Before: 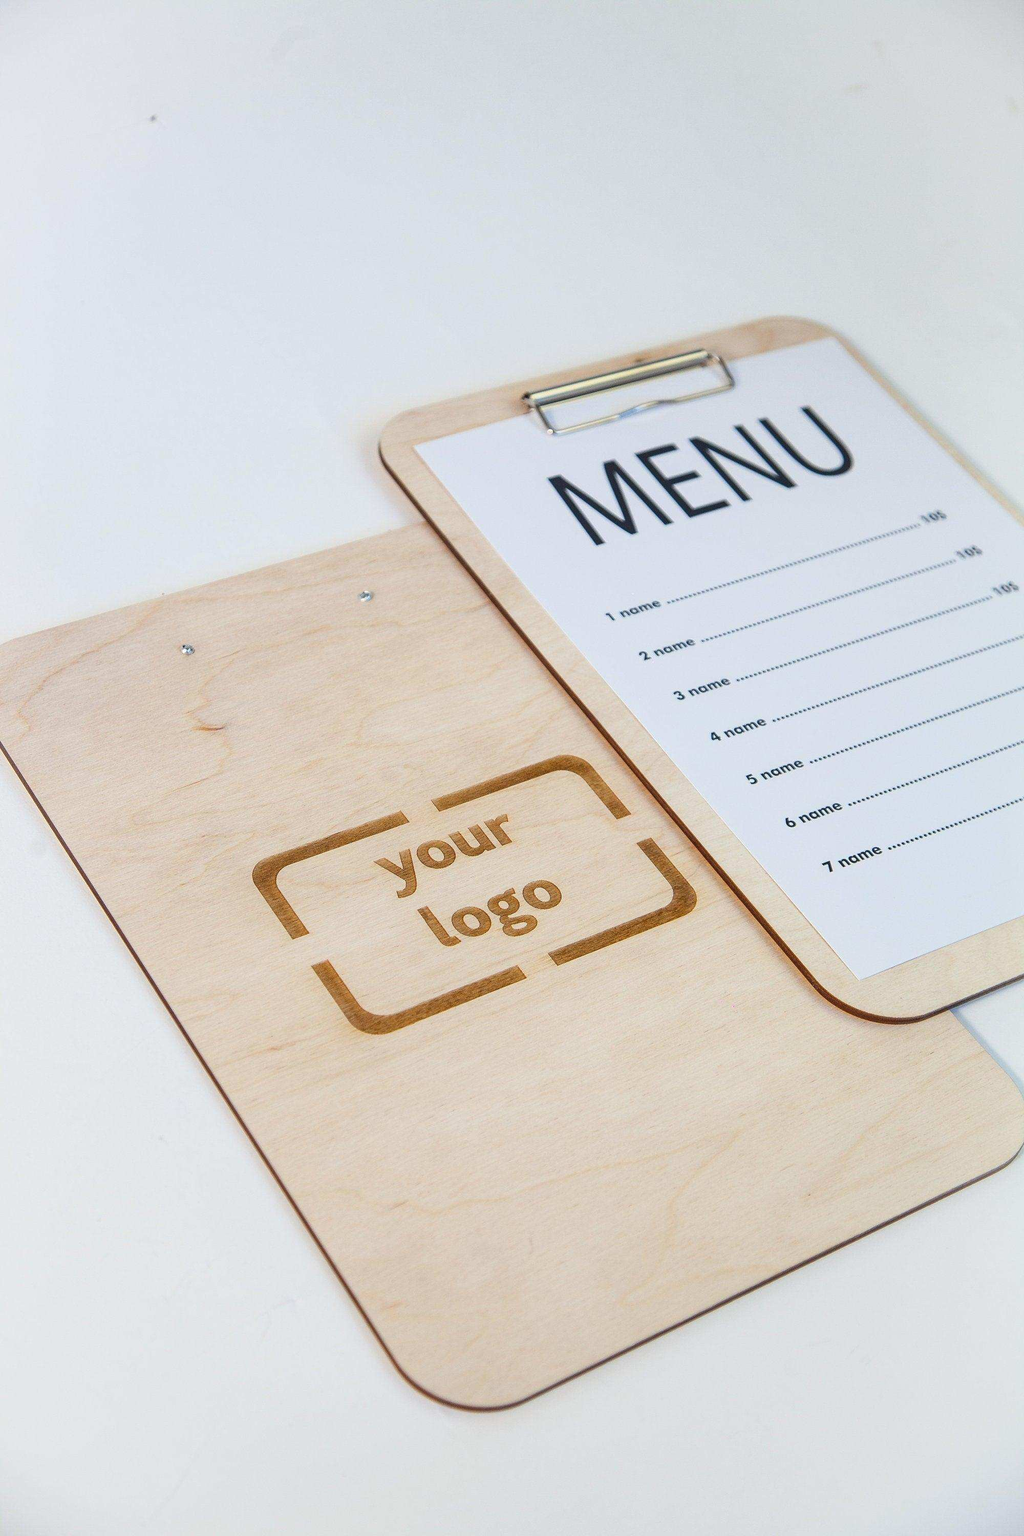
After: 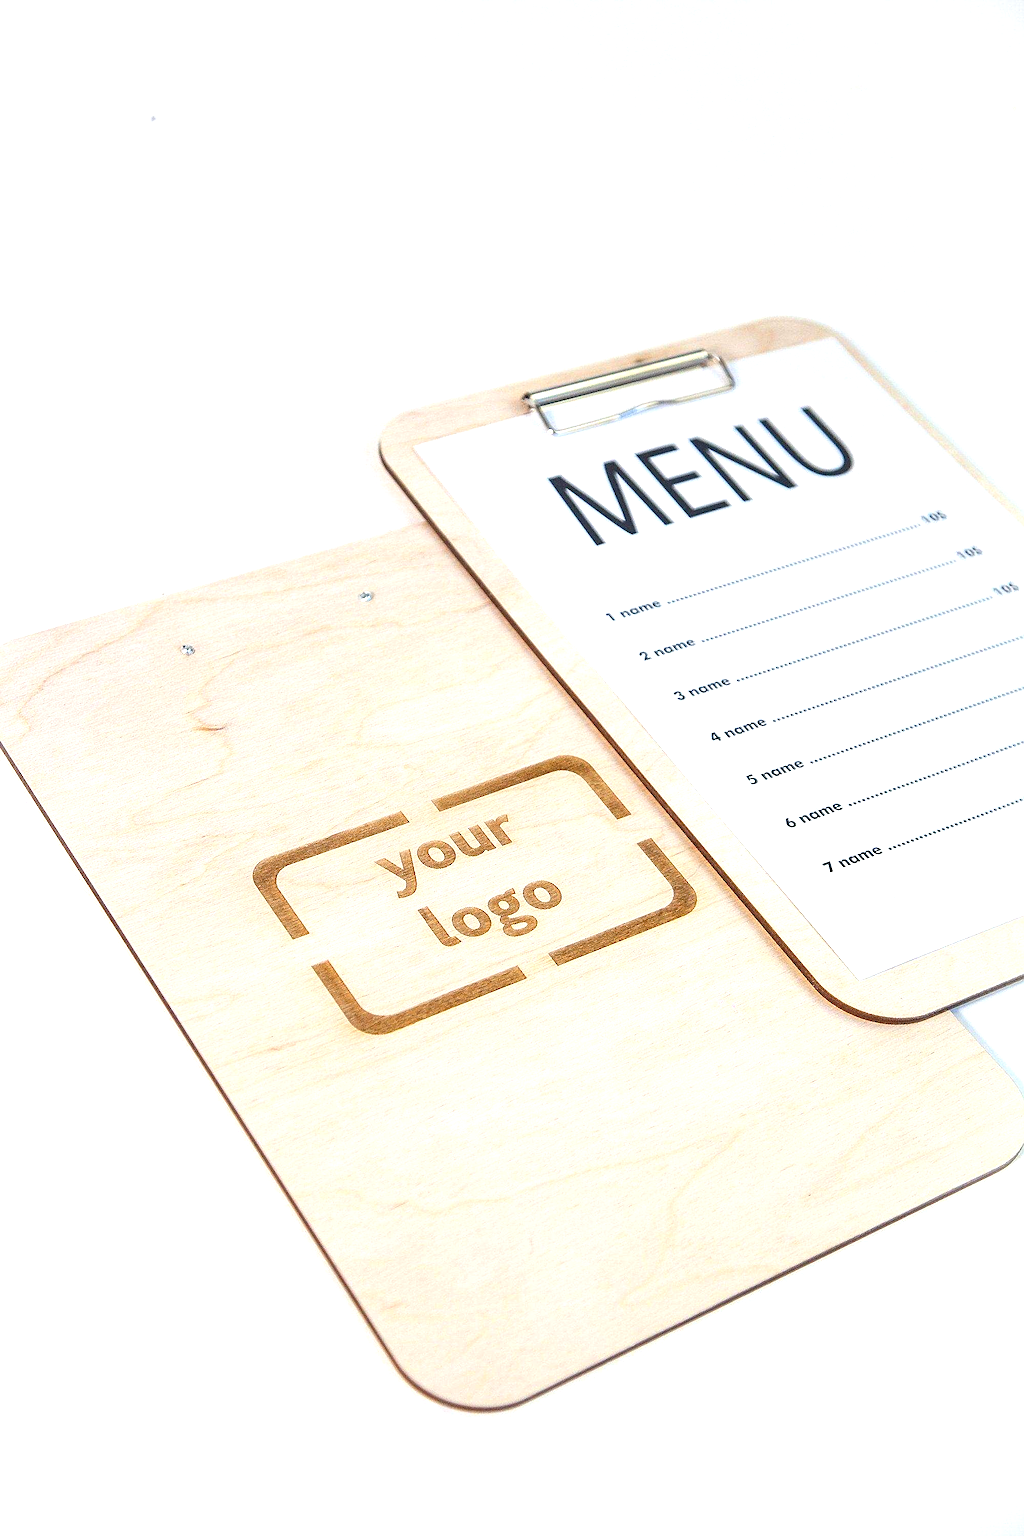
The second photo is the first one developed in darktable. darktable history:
exposure: exposure 0.73 EV, compensate exposure bias true, compensate highlight preservation false
contrast brightness saturation: saturation -0.058
sharpen: on, module defaults
